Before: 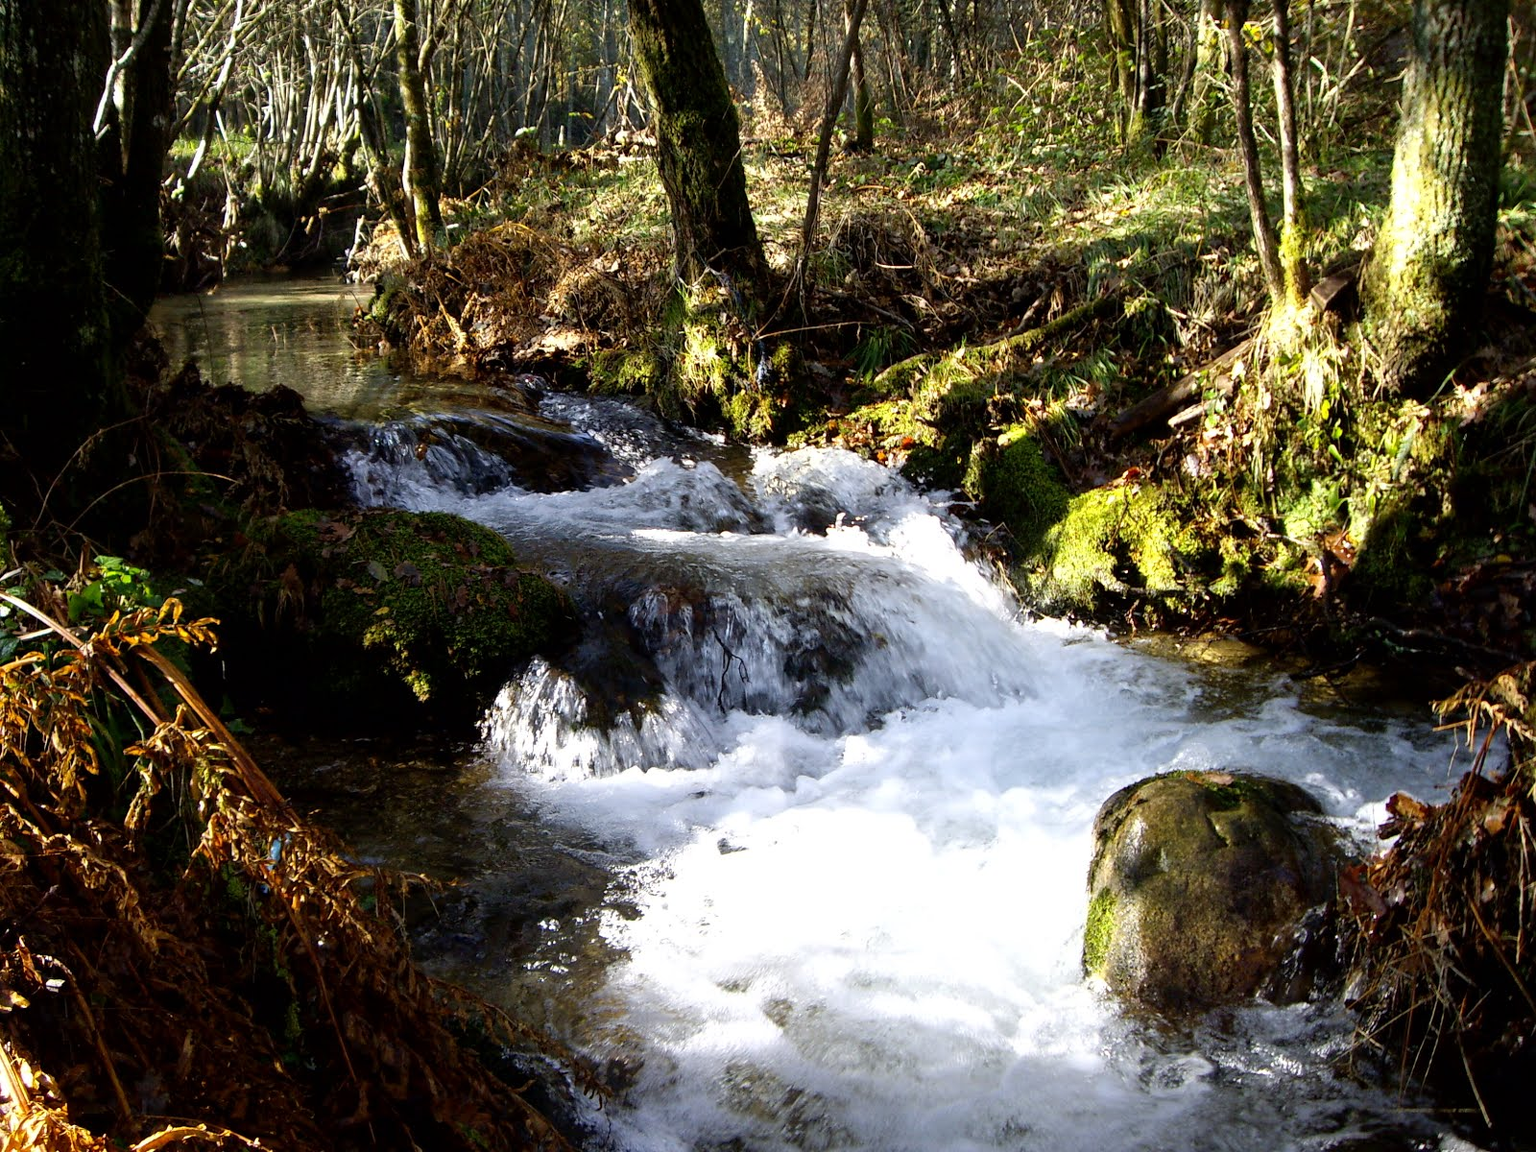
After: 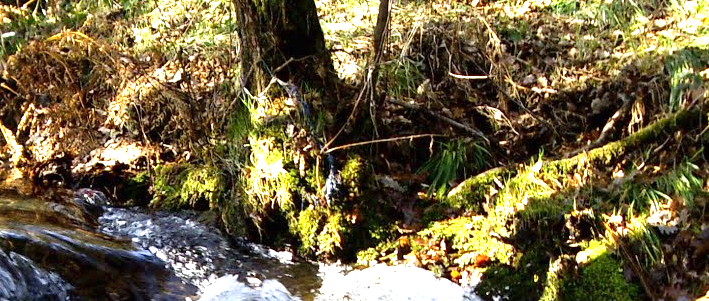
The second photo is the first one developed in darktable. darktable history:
exposure: black level correction 0, exposure 1.2 EV, compensate exposure bias true, compensate highlight preservation false
crop: left 28.941%, top 16.827%, right 26.722%, bottom 58.01%
